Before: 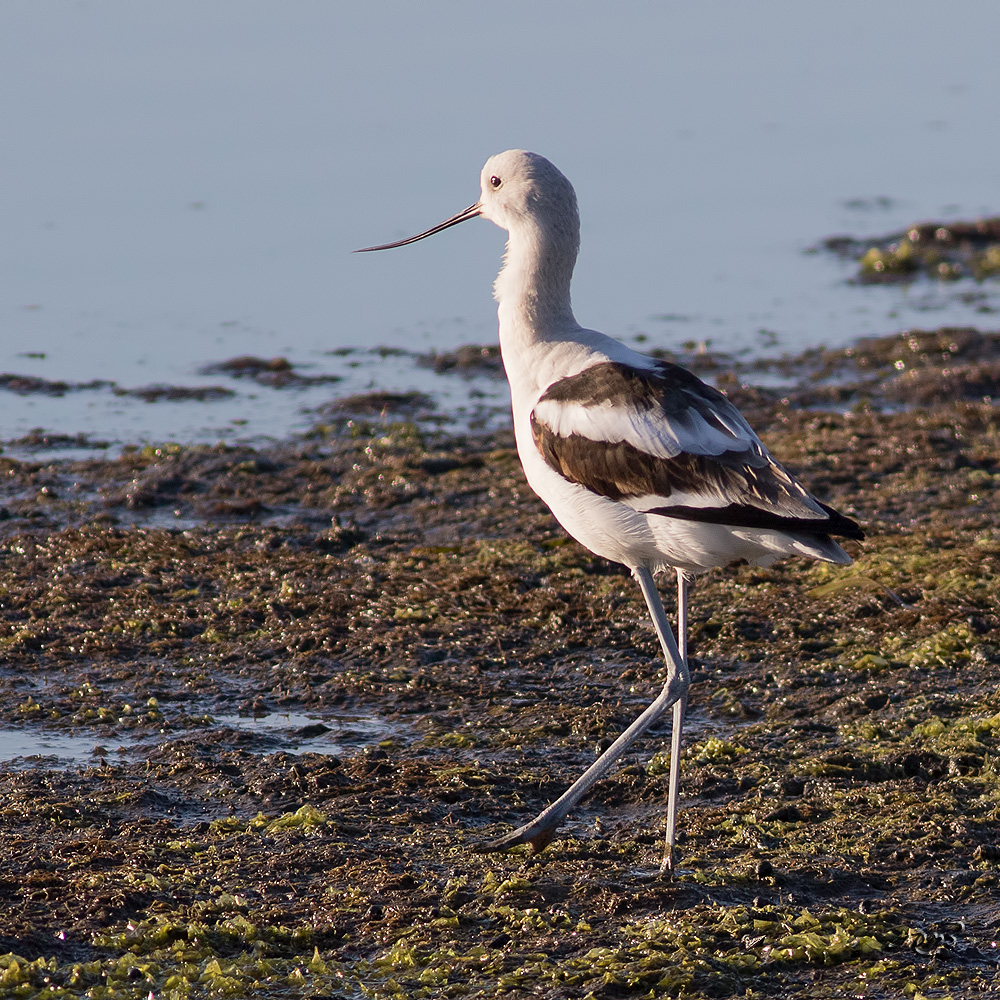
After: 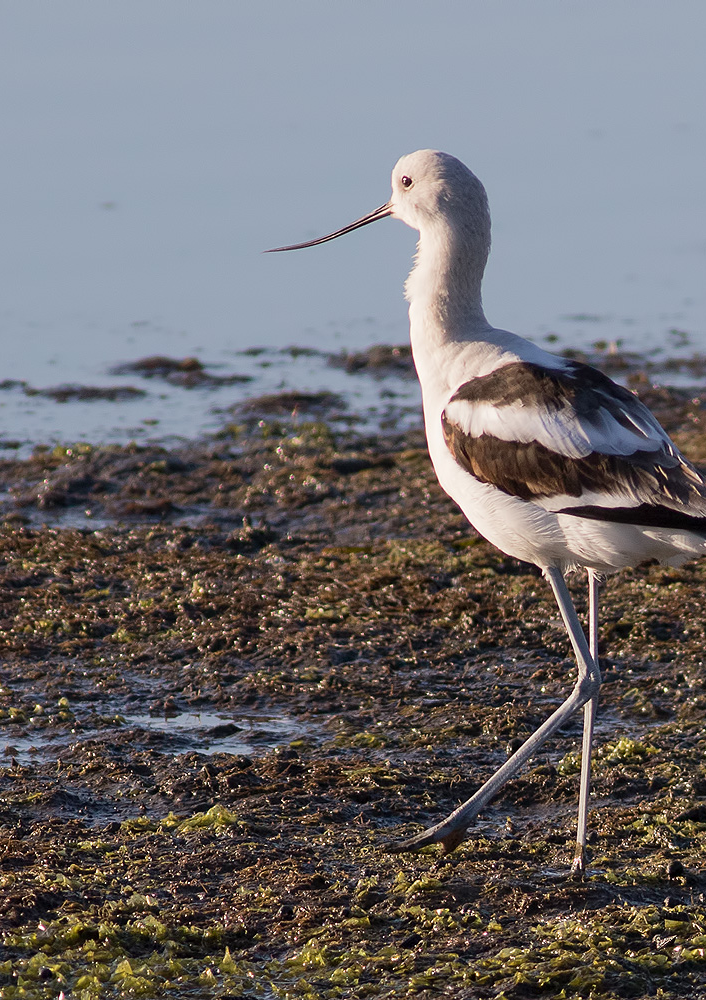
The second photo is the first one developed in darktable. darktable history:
crop and rotate: left 8.98%, right 20.376%
